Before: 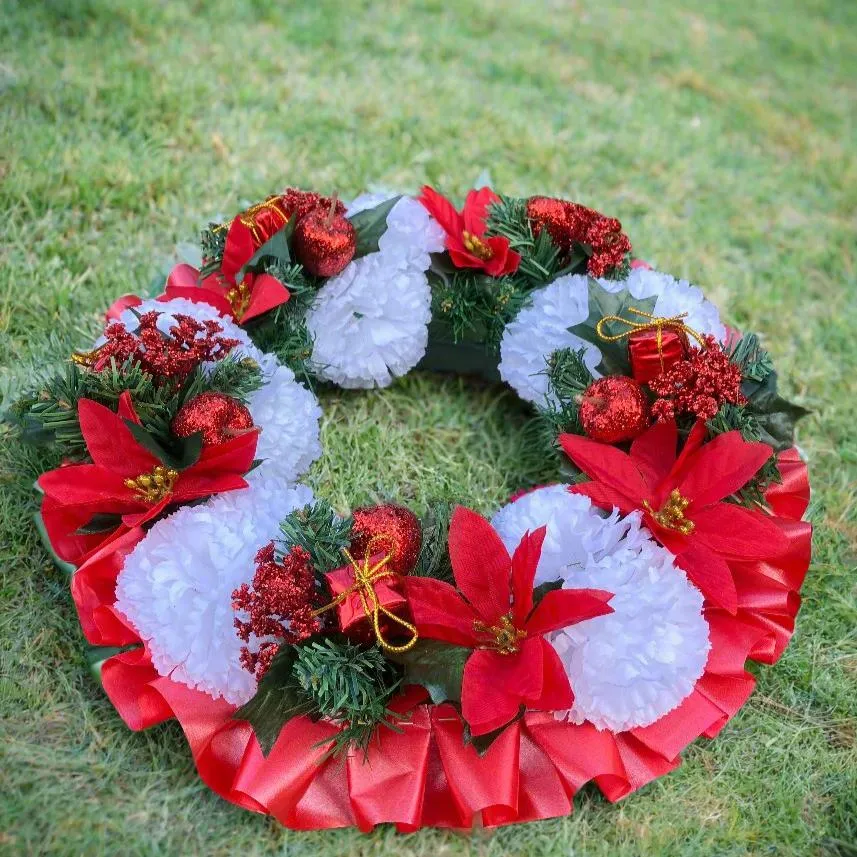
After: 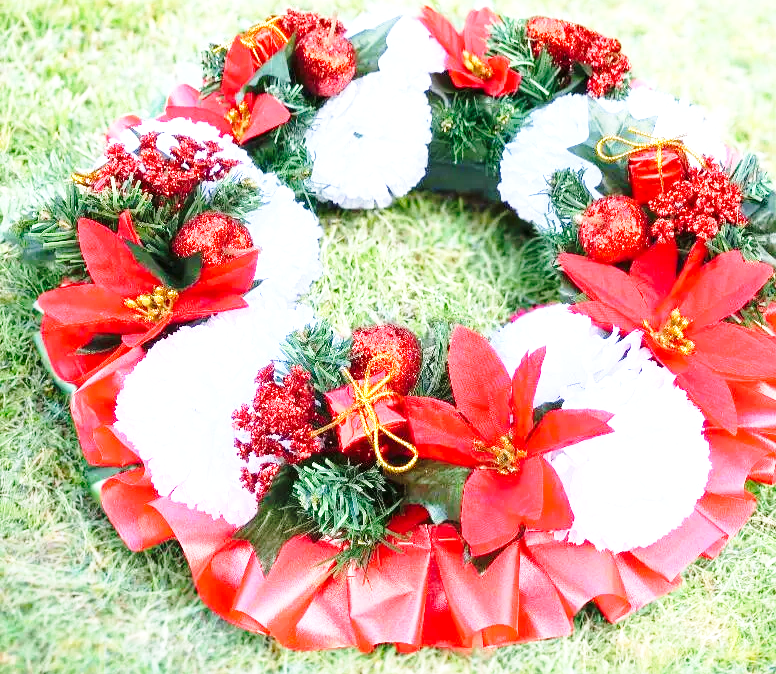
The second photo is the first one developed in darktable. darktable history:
crop: top 21.079%, right 9.382%, bottom 0.218%
base curve: curves: ch0 [(0, 0) (0.028, 0.03) (0.121, 0.232) (0.46, 0.748) (0.859, 0.968) (1, 1)], preserve colors none
exposure: black level correction 0, exposure 1.178 EV, compensate highlight preservation false
